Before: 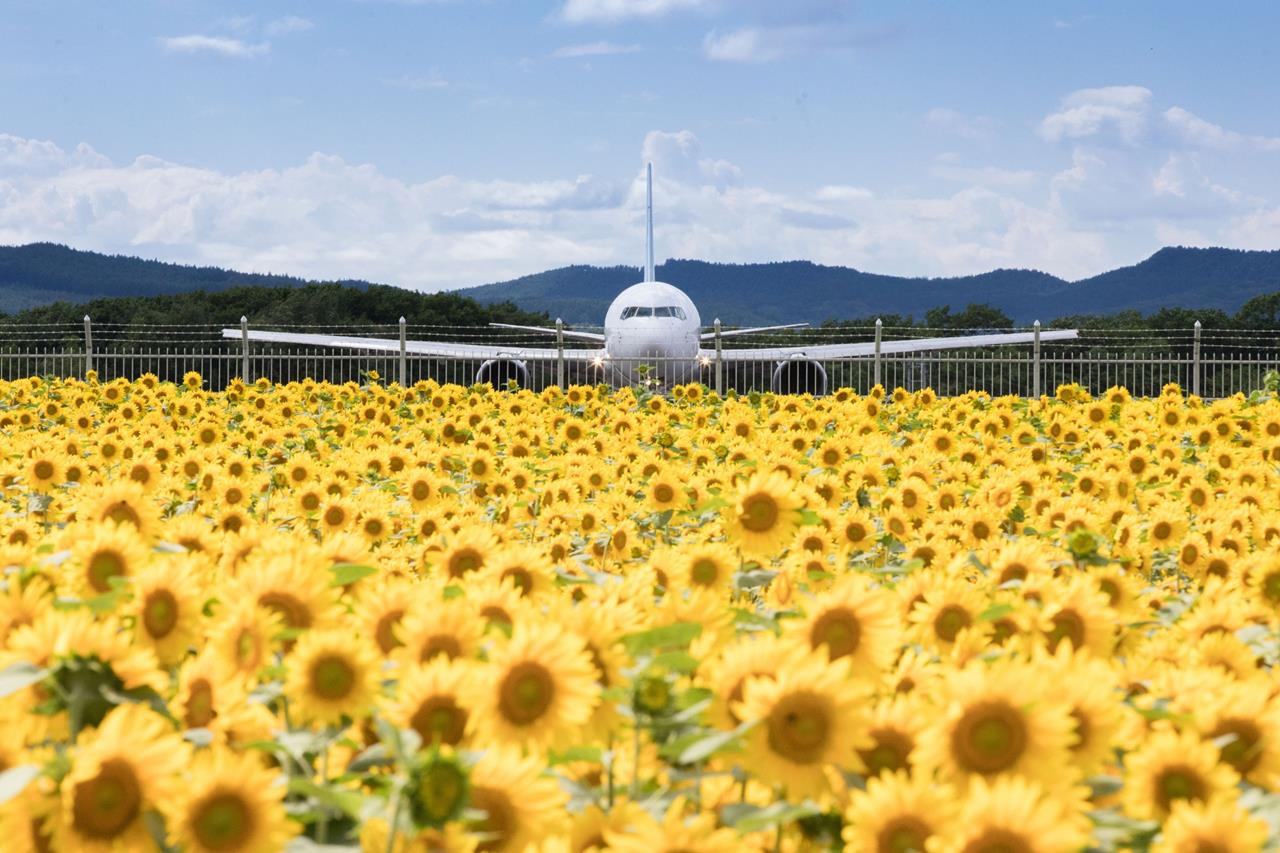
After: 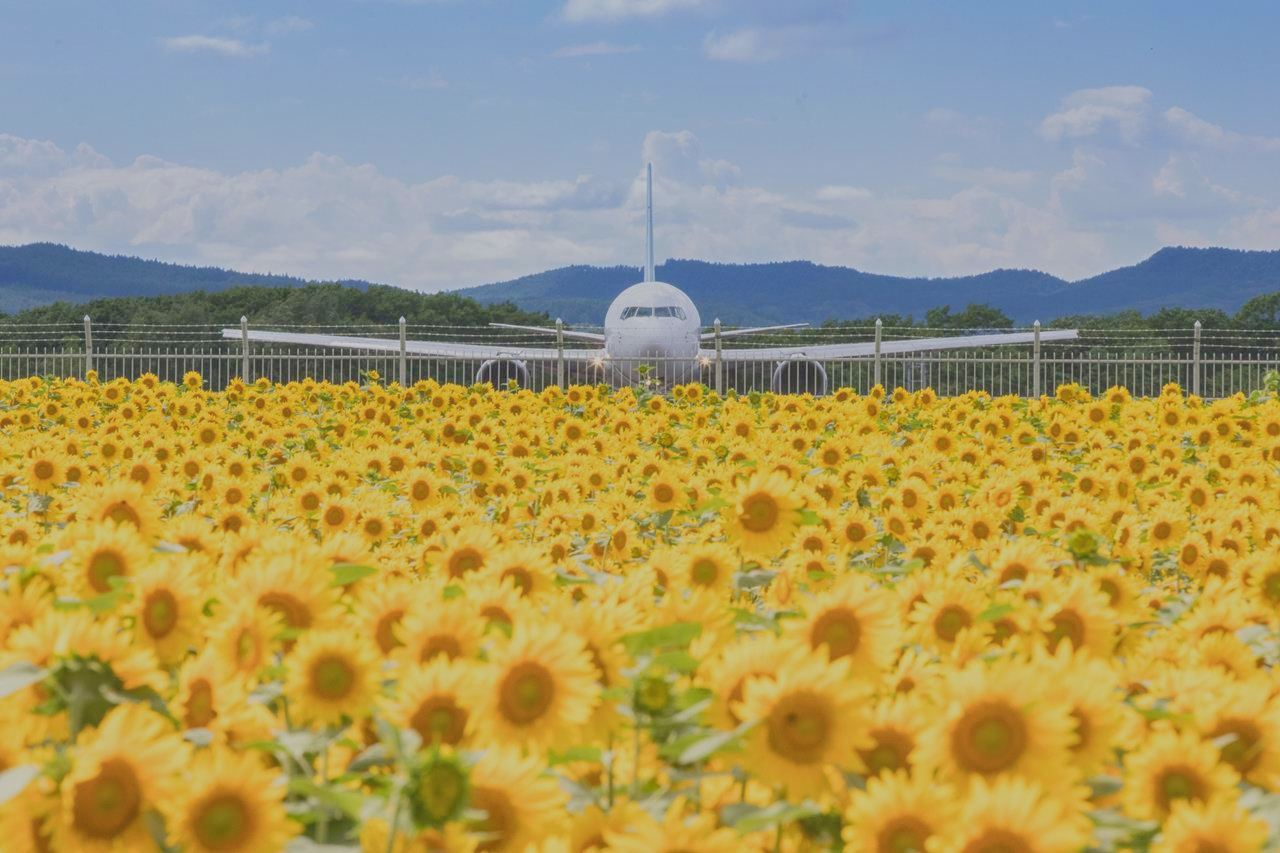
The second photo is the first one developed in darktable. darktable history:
local contrast: highlights 73%, shadows 15%, midtone range 0.197
color balance rgb: contrast -30%
